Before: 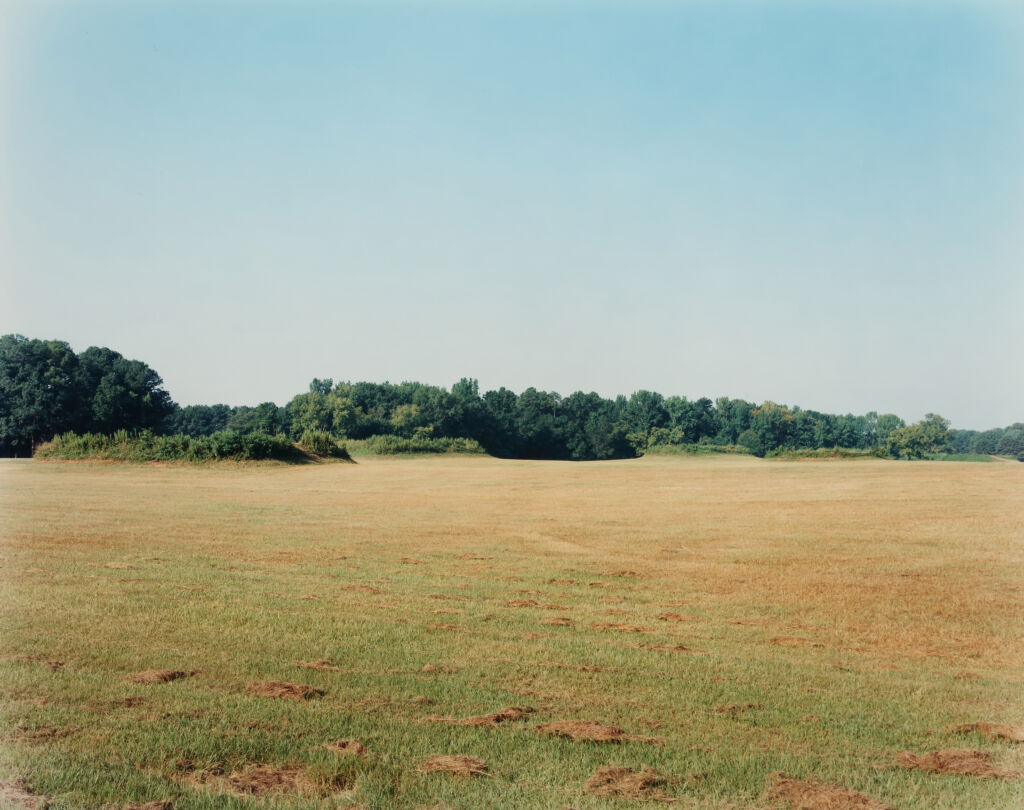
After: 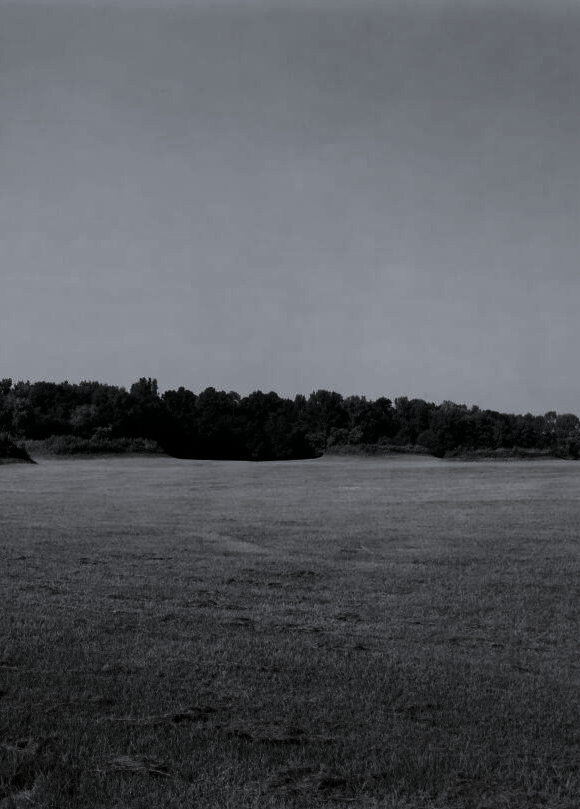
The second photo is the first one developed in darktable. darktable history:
contrast brightness saturation: contrast 0.023, brightness -0.998, saturation -0.98
color correction: highlights a* -0.631, highlights b* -8.51
crop: left 31.426%, top 0.014%, right 11.847%
